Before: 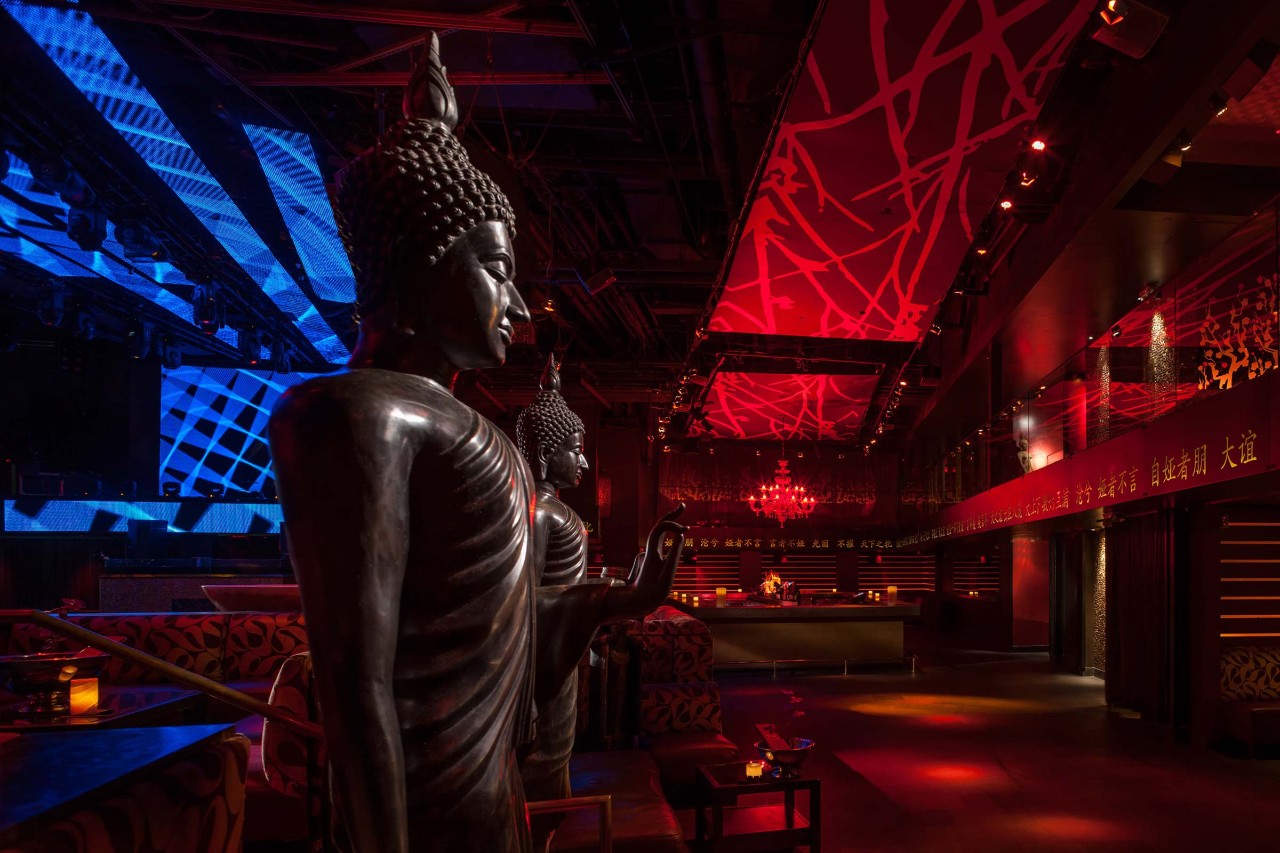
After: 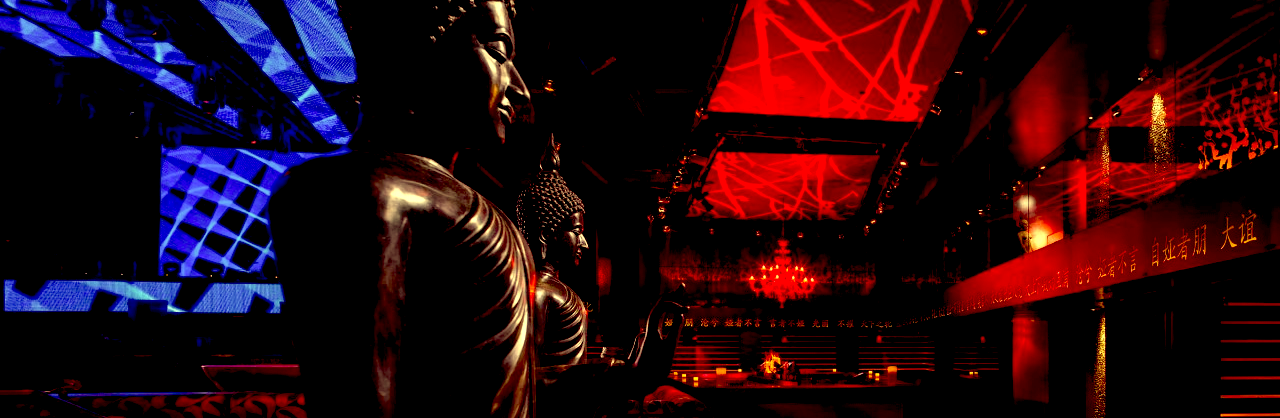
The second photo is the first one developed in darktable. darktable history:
color correction: highlights a* -0.418, highlights b* 39.83, shadows a* 9.84, shadows b* -0.681
crop and rotate: top 25.979%, bottom 25.009%
exposure: black level correction 0.041, exposure 0.498 EV, compensate highlight preservation false
